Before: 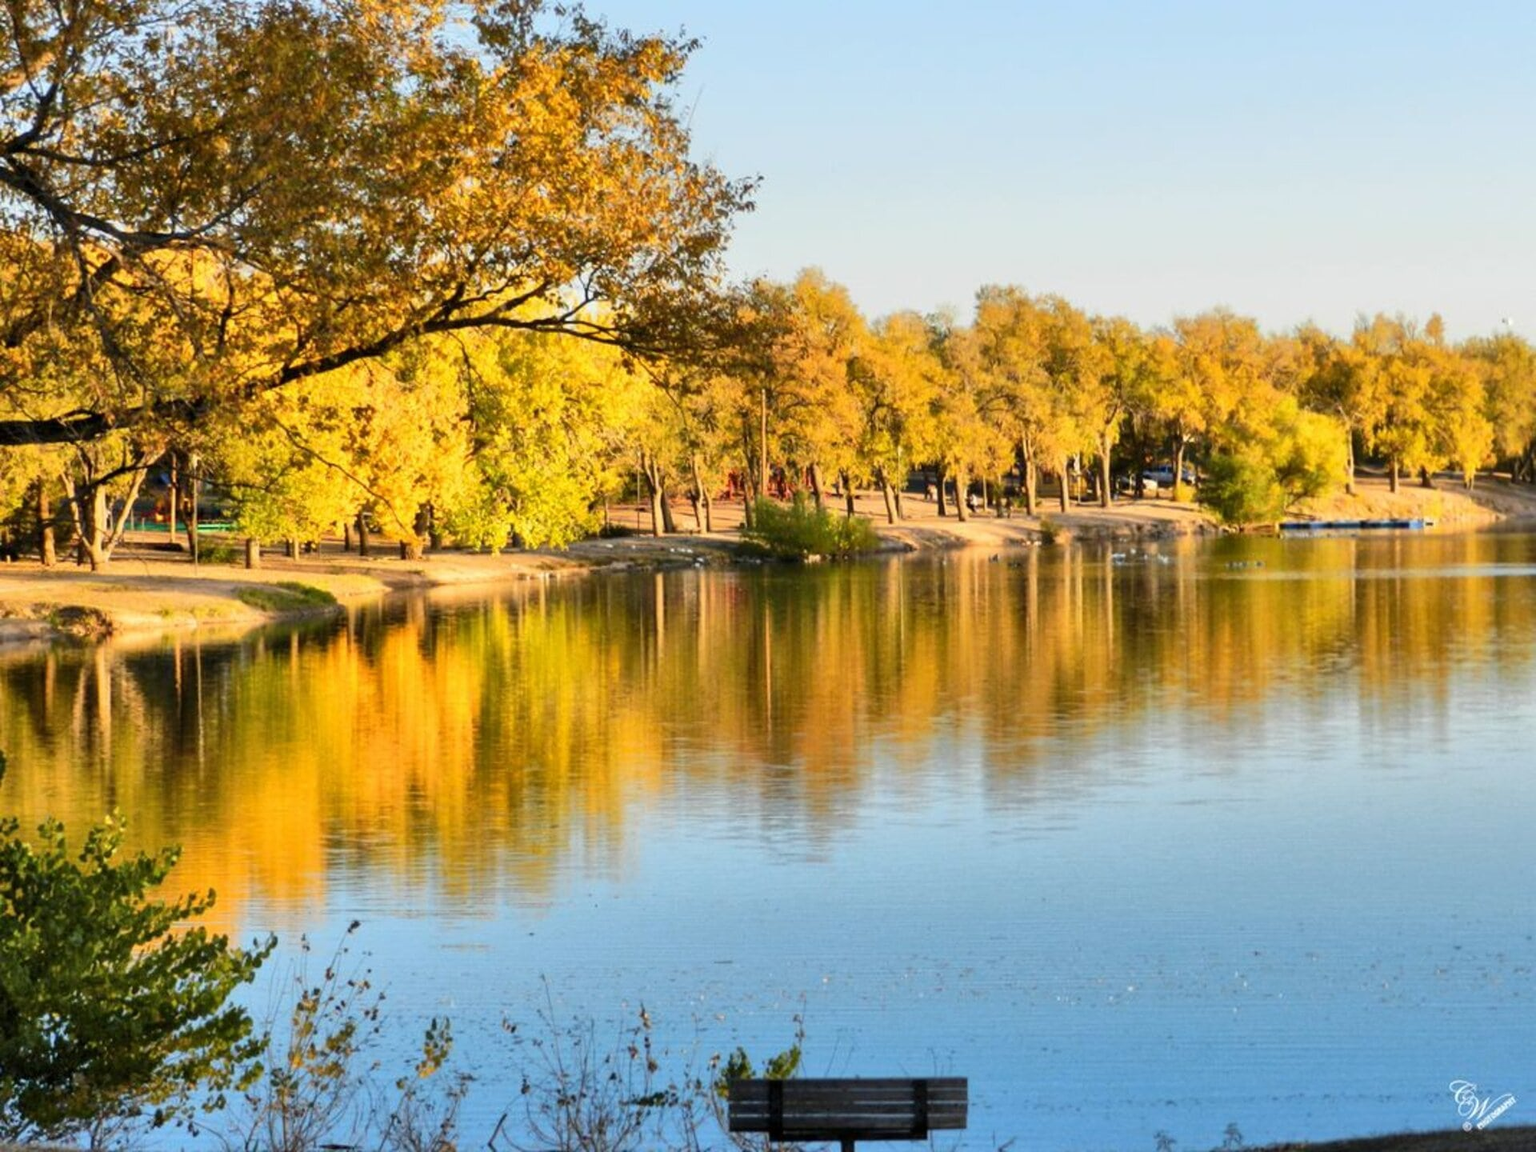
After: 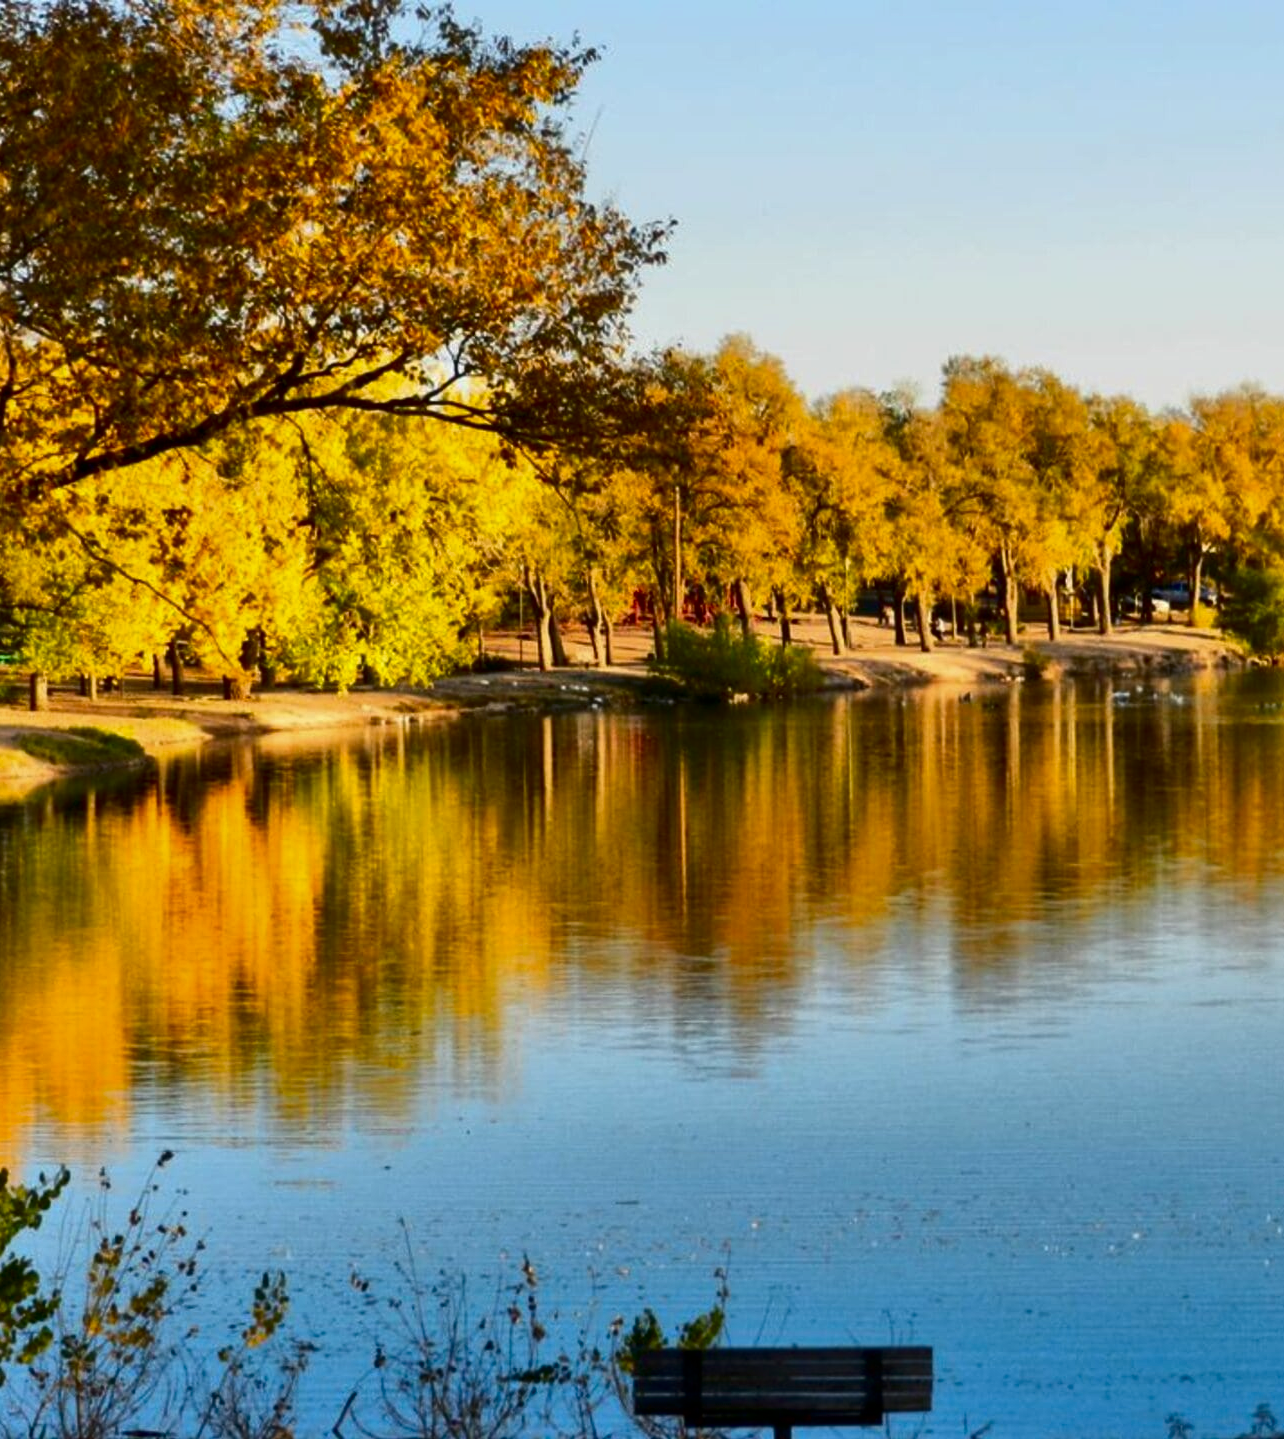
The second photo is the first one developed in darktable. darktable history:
contrast brightness saturation: contrast 0.103, brightness -0.275, saturation 0.142
crop and rotate: left 14.468%, right 18.649%
